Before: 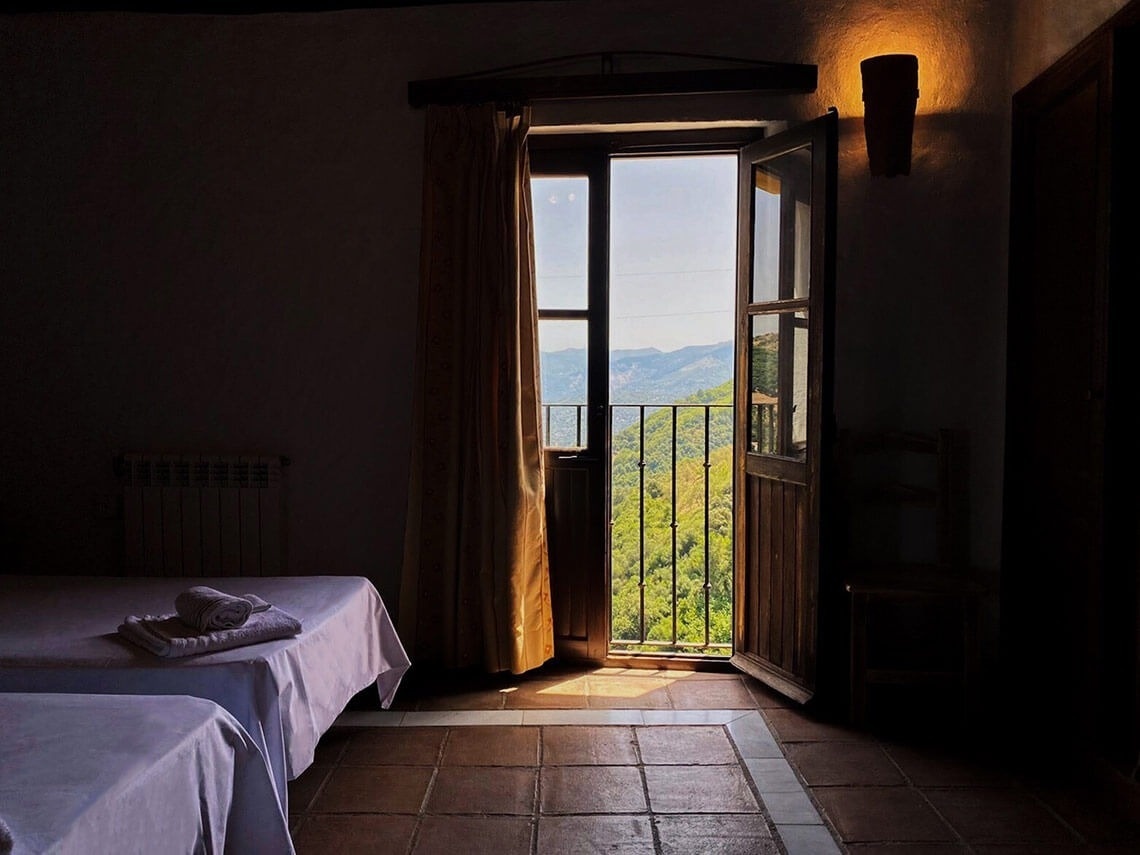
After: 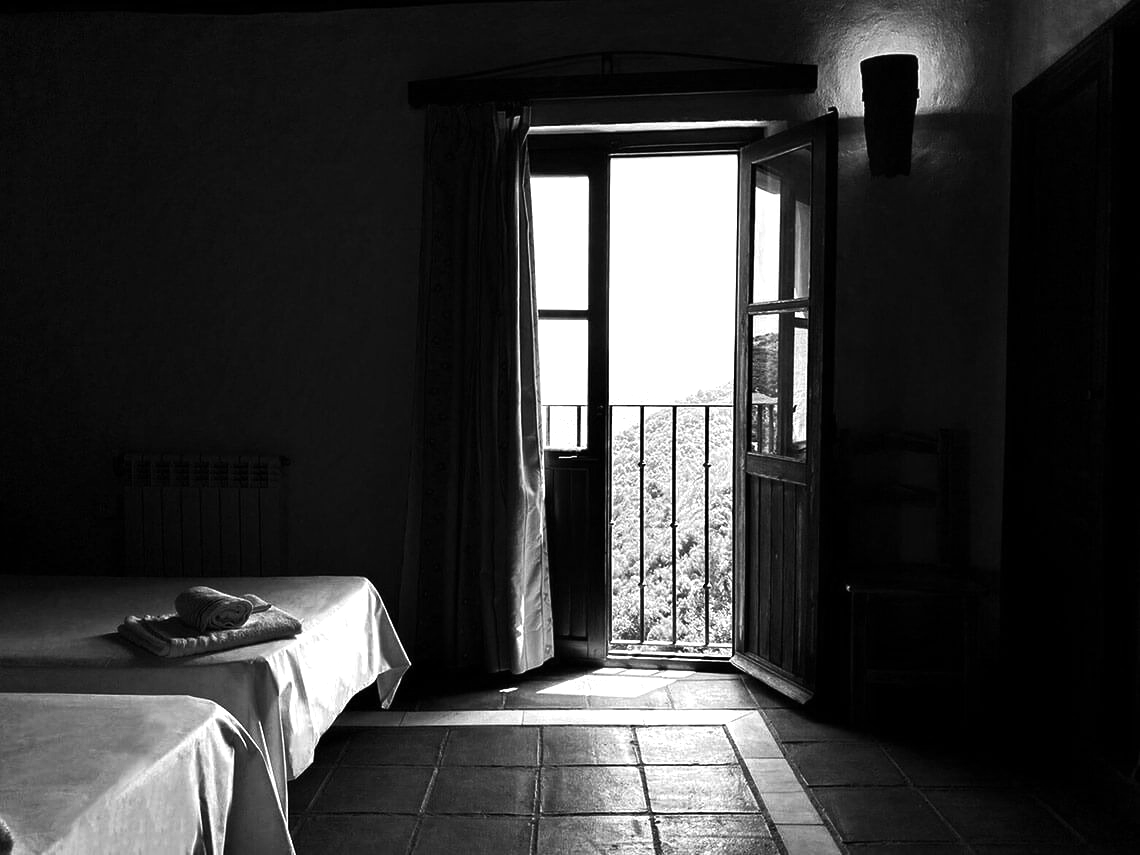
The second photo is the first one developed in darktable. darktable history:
color balance rgb: power › hue 73.66°, perceptual saturation grading › global saturation 30.579%, perceptual brilliance grading › highlights 47.9%, perceptual brilliance grading › mid-tones 22.071%, perceptual brilliance grading › shadows -5.86%, global vibrance 20%
color calibration: output gray [0.18, 0.41, 0.41, 0], x 0.37, y 0.382, temperature 4305.24 K
